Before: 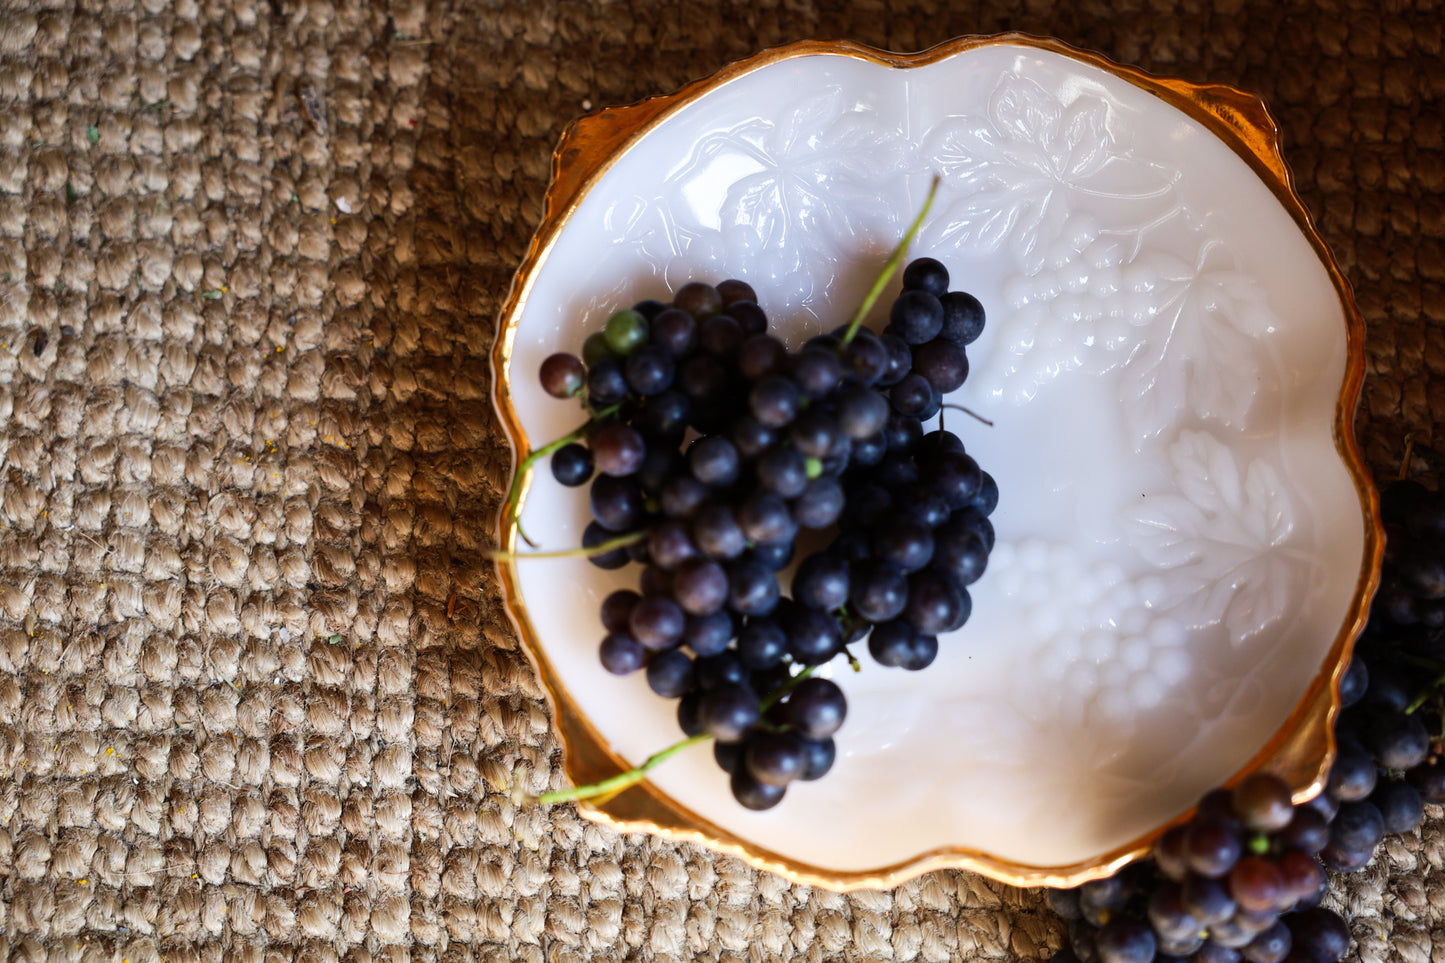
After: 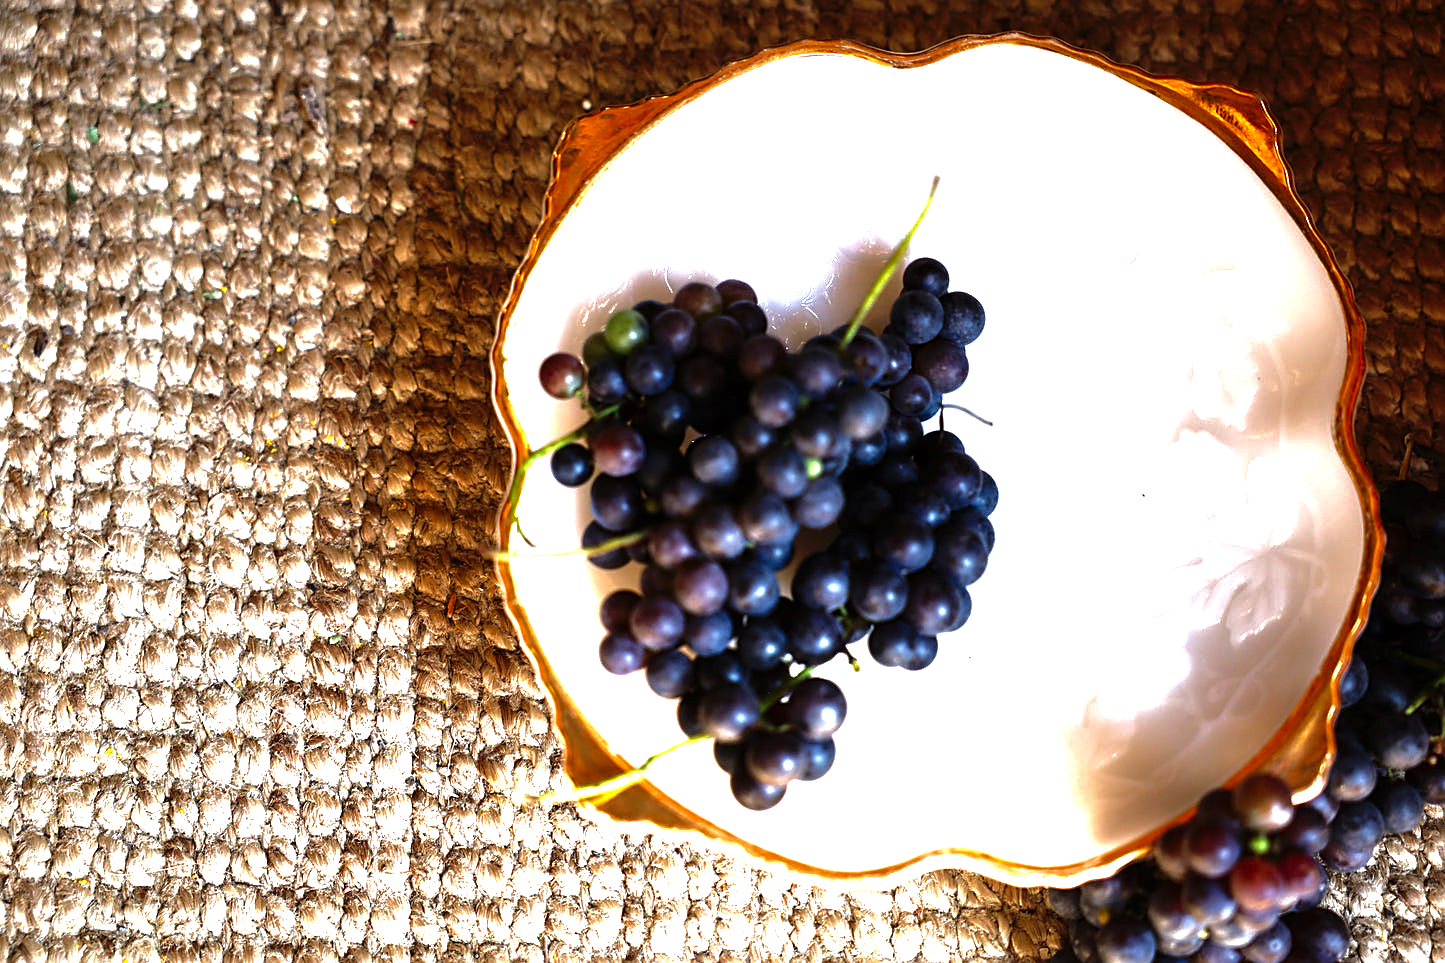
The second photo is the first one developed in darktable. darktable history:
levels: levels [0, 0.281, 0.562]
exposure: exposure 0.556 EV, compensate highlight preservation false
sharpen: on, module defaults
base curve: curves: ch0 [(0, 0) (0.564, 0.291) (0.802, 0.731) (1, 1)]
